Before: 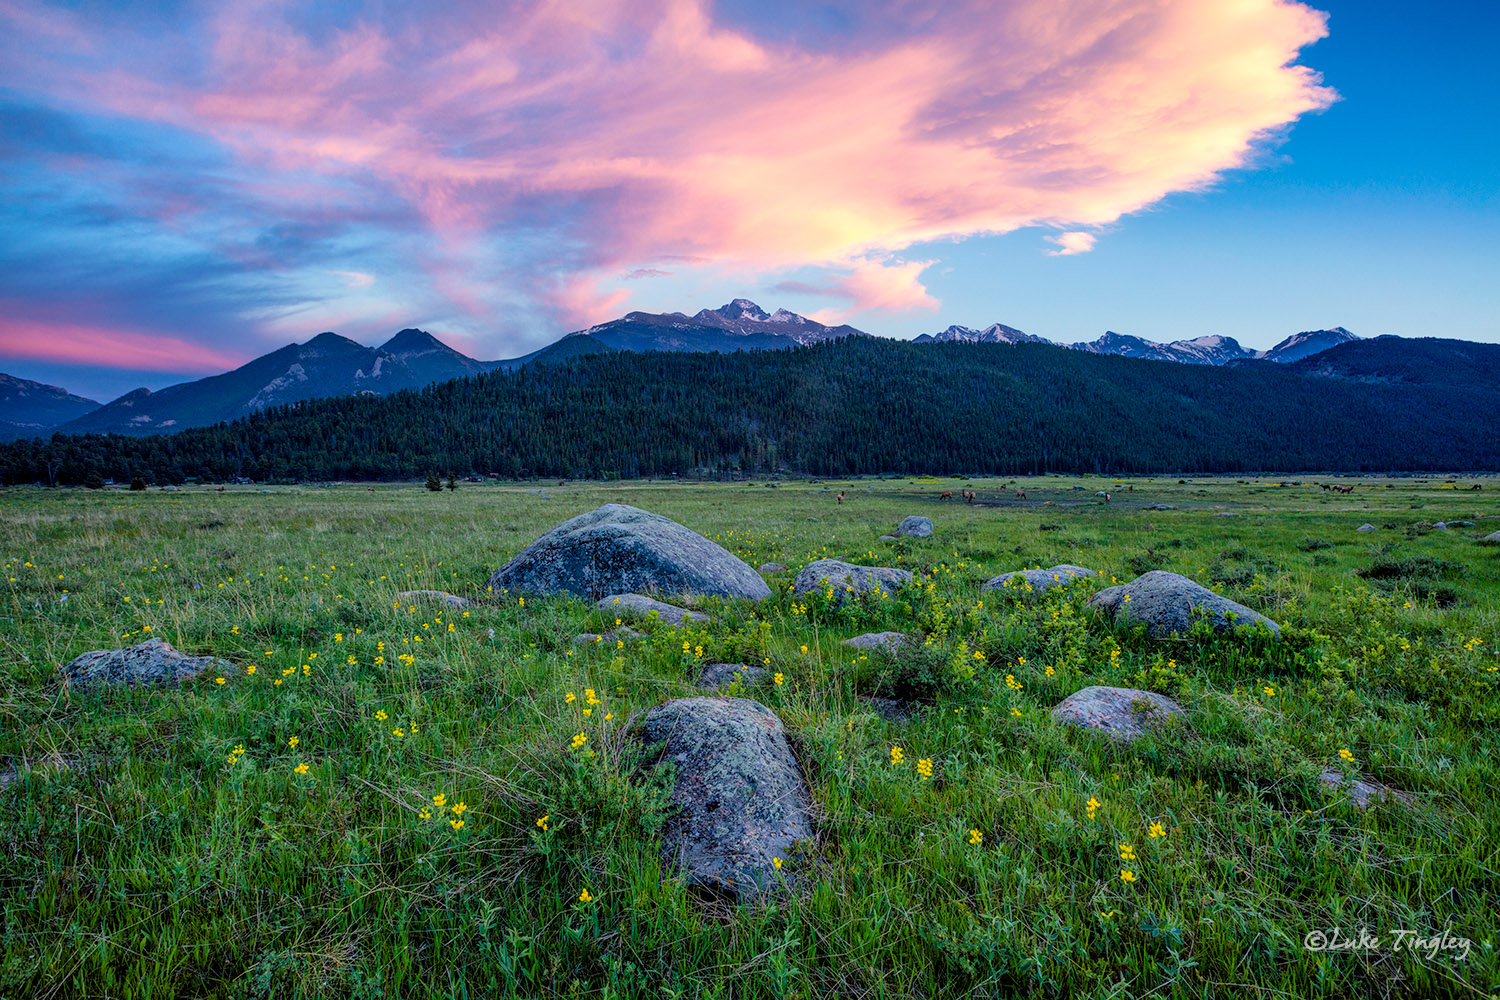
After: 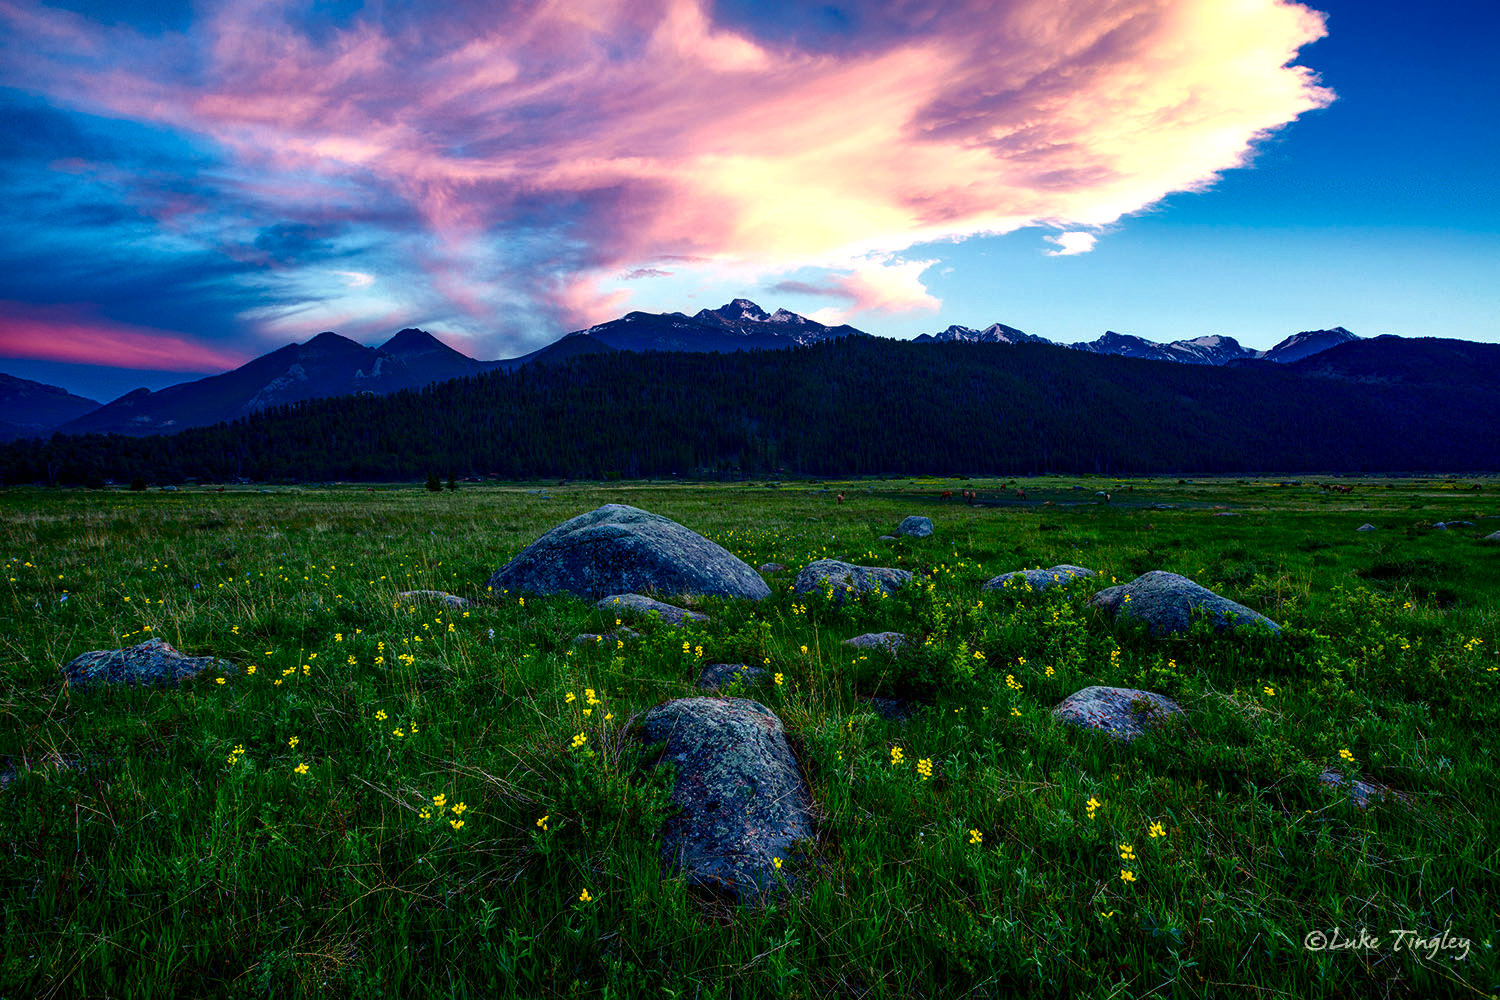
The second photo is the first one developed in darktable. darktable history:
contrast brightness saturation: contrast 0.09, brightness -0.59, saturation 0.17
color balance: mode lift, gamma, gain (sRGB), lift [1, 0.99, 1.01, 0.992], gamma [1, 1.037, 0.974, 0.963]
exposure: black level correction 0, exposure 0.5 EV, compensate highlight preservation false
color correction: highlights a* -4.28, highlights b* 6.53
